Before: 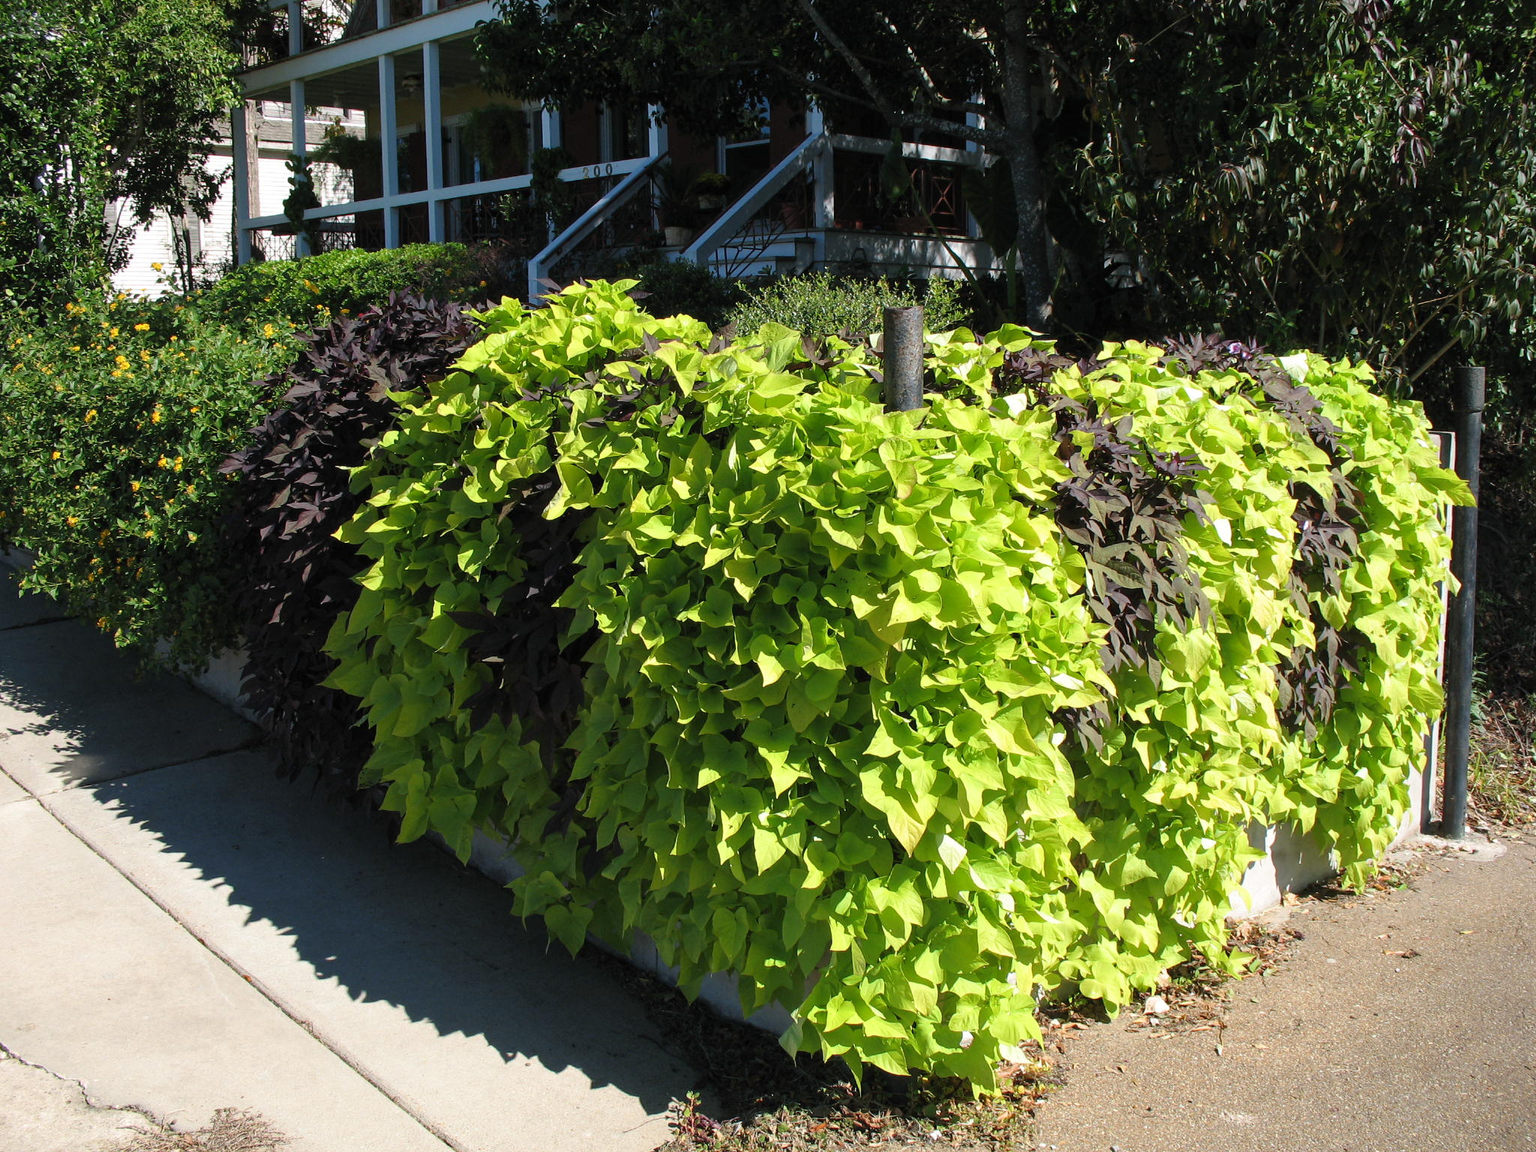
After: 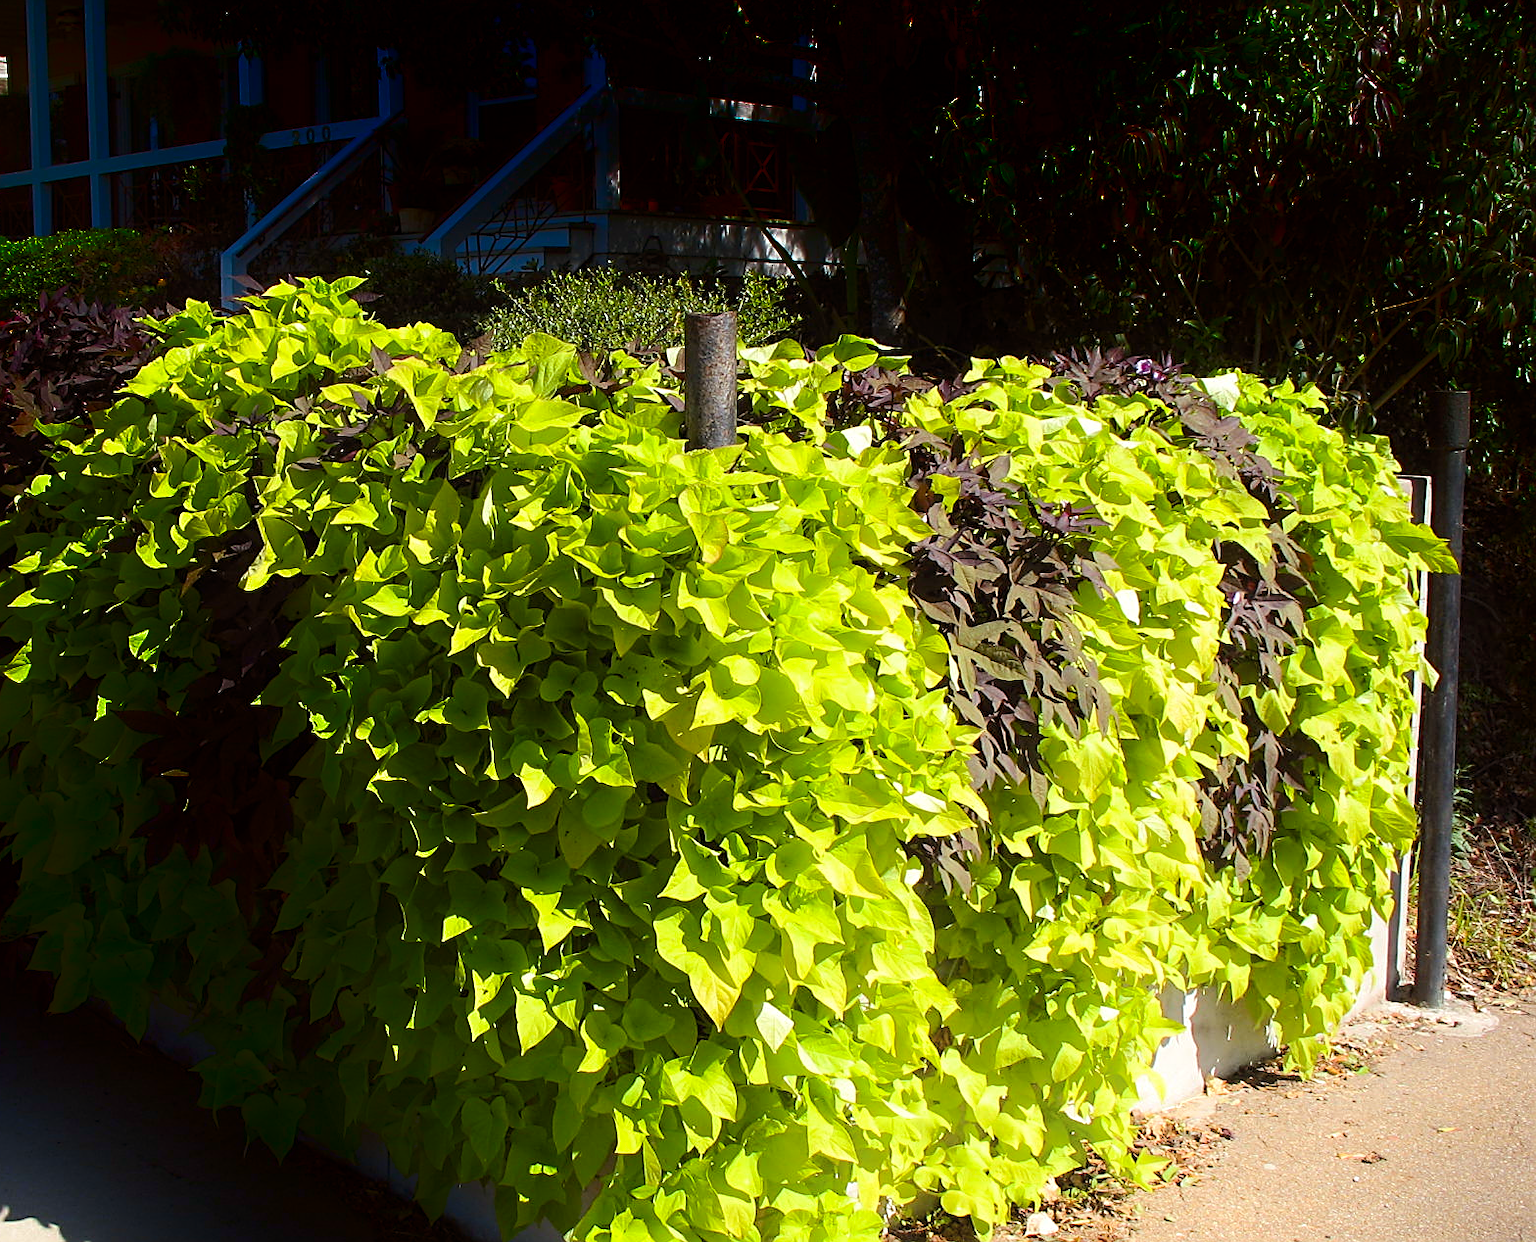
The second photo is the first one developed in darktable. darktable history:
crop: left 23.421%, top 5.877%, bottom 11.513%
sharpen: on, module defaults
color balance rgb: shadows lift › chroma 0.767%, shadows lift › hue 114.07°, power › chroma 1.056%, power › hue 28.77°, perceptual saturation grading › global saturation 25.786%
shadows and highlights: shadows -89.16, highlights 91.29, soften with gaussian
